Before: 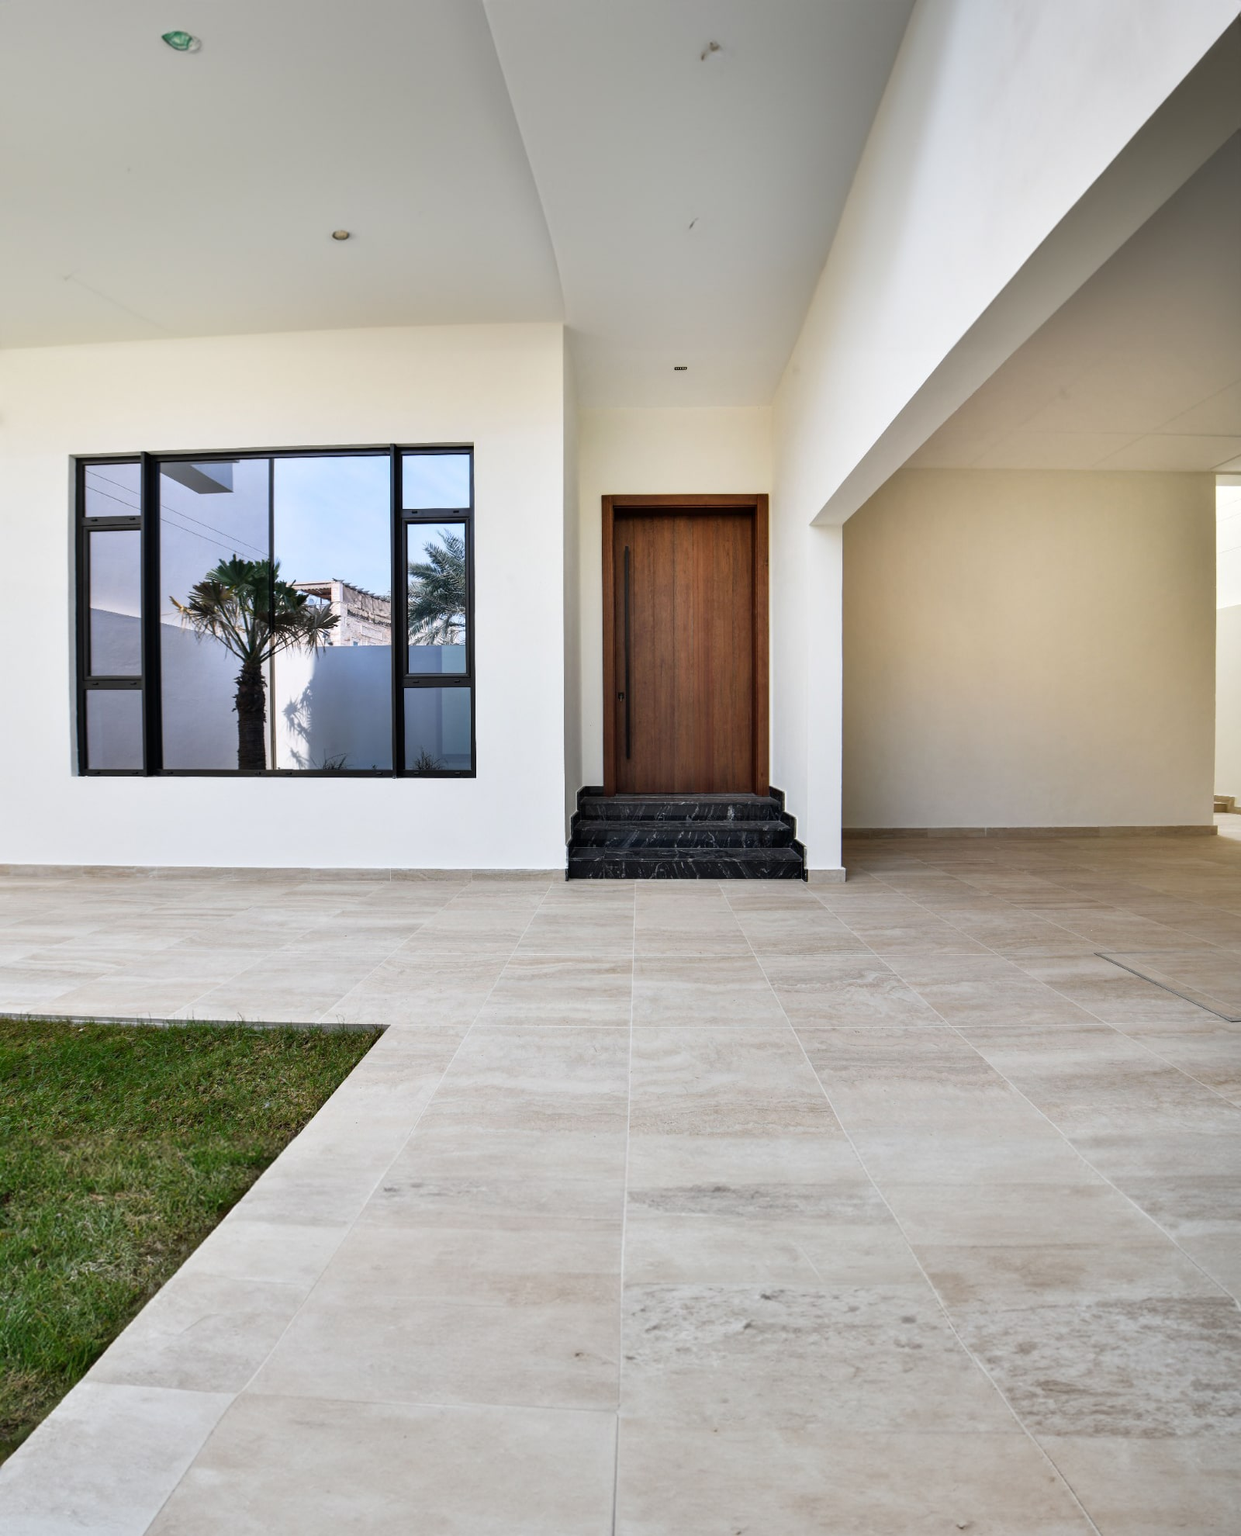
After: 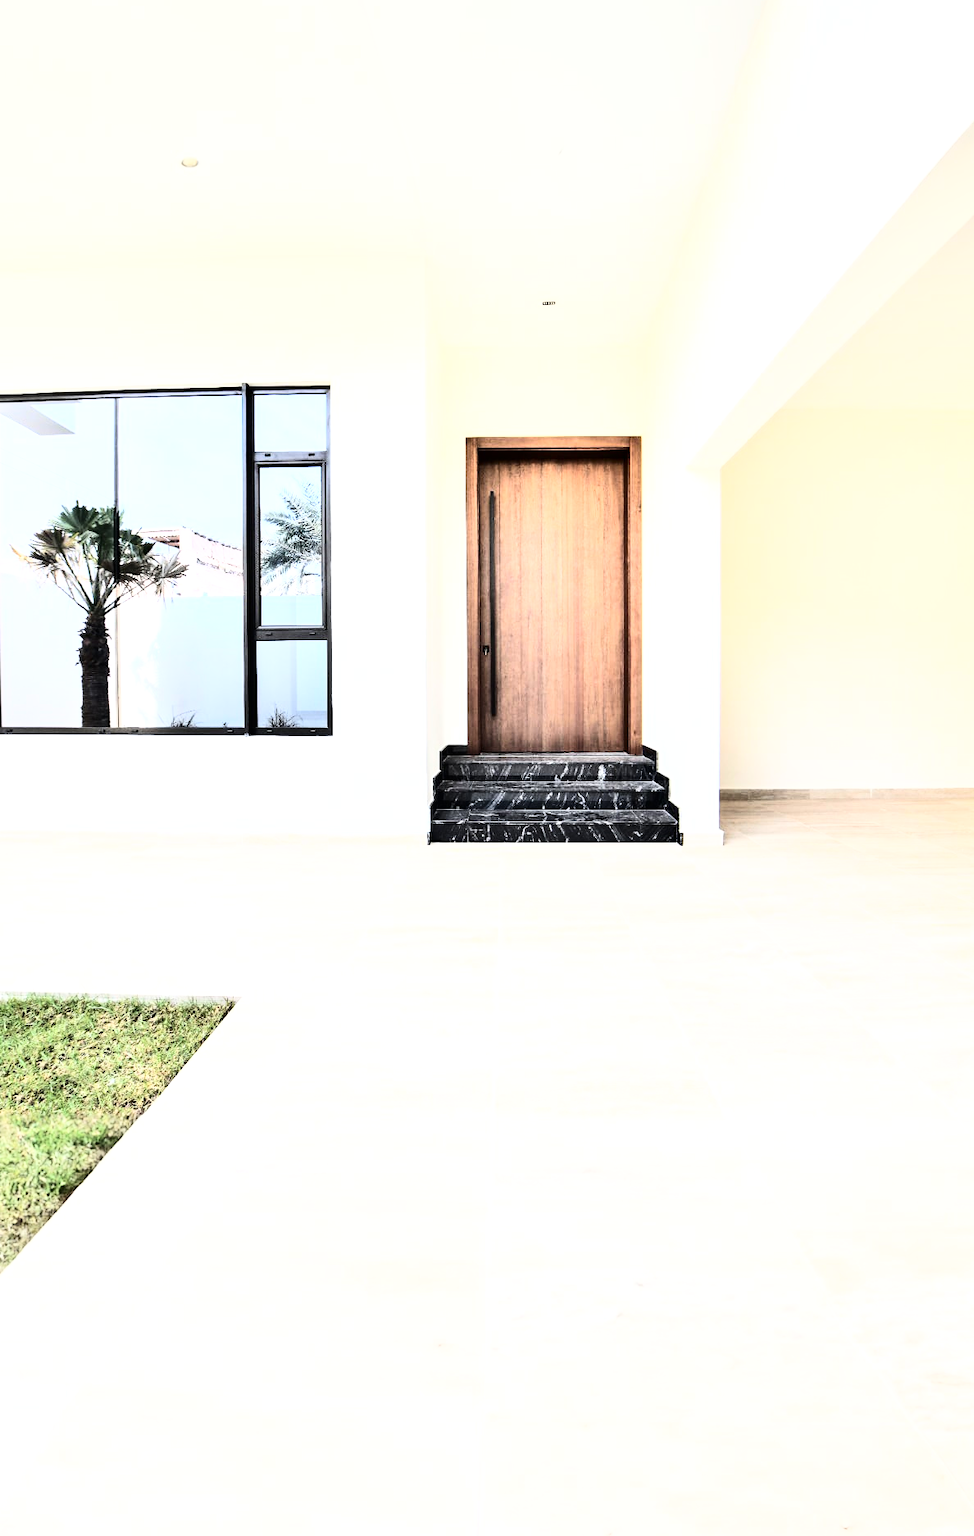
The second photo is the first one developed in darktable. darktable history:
crop and rotate: left 13.1%, top 5.332%, right 12.564%
exposure: black level correction 0, exposure 1.354 EV, compensate highlight preservation false
contrast brightness saturation: contrast 0.247, saturation -0.306
base curve: curves: ch0 [(0, 0) (0.007, 0.004) (0.027, 0.03) (0.046, 0.07) (0.207, 0.54) (0.442, 0.872) (0.673, 0.972) (1, 1)]
